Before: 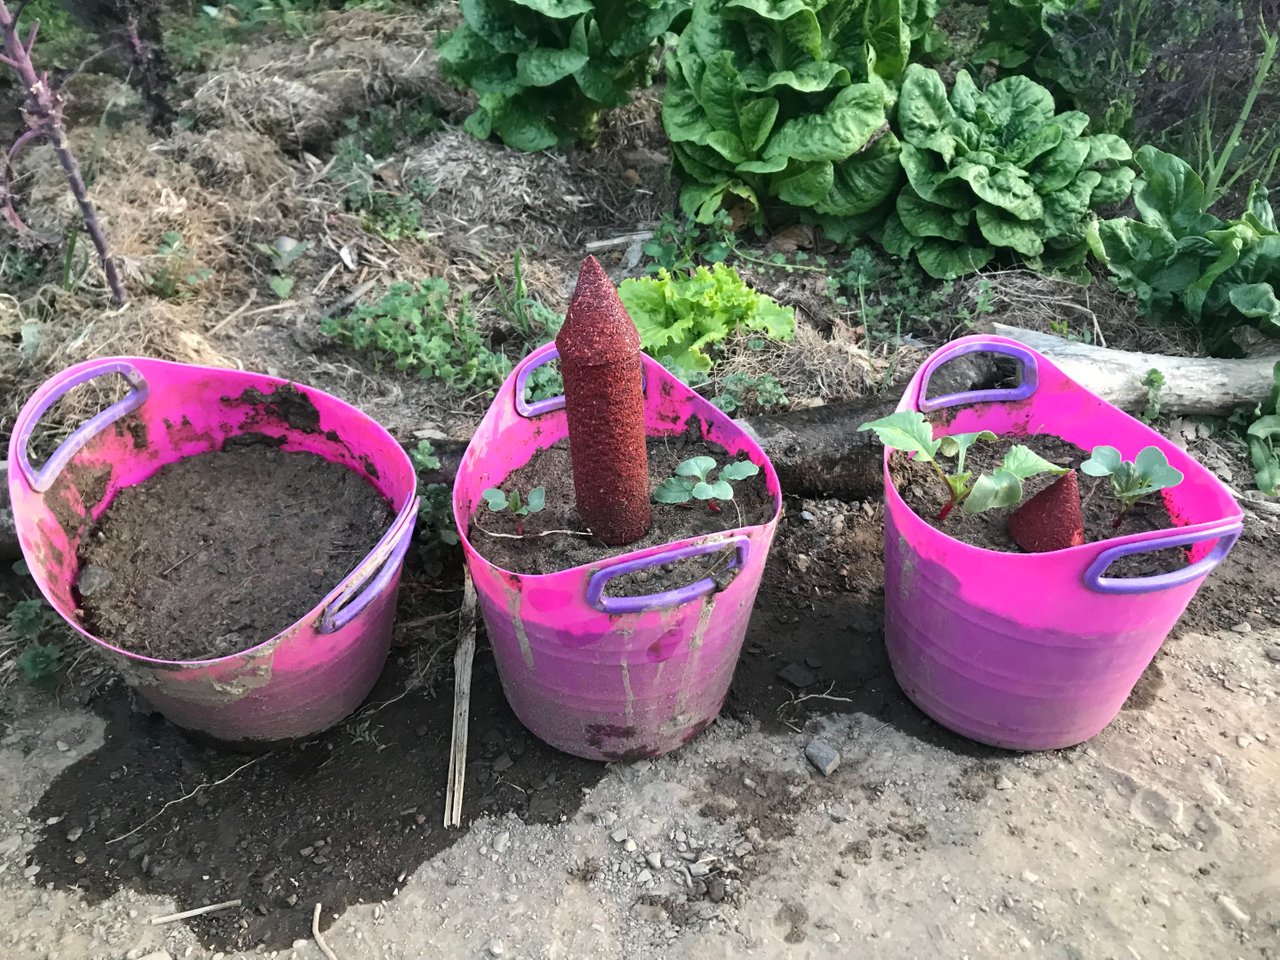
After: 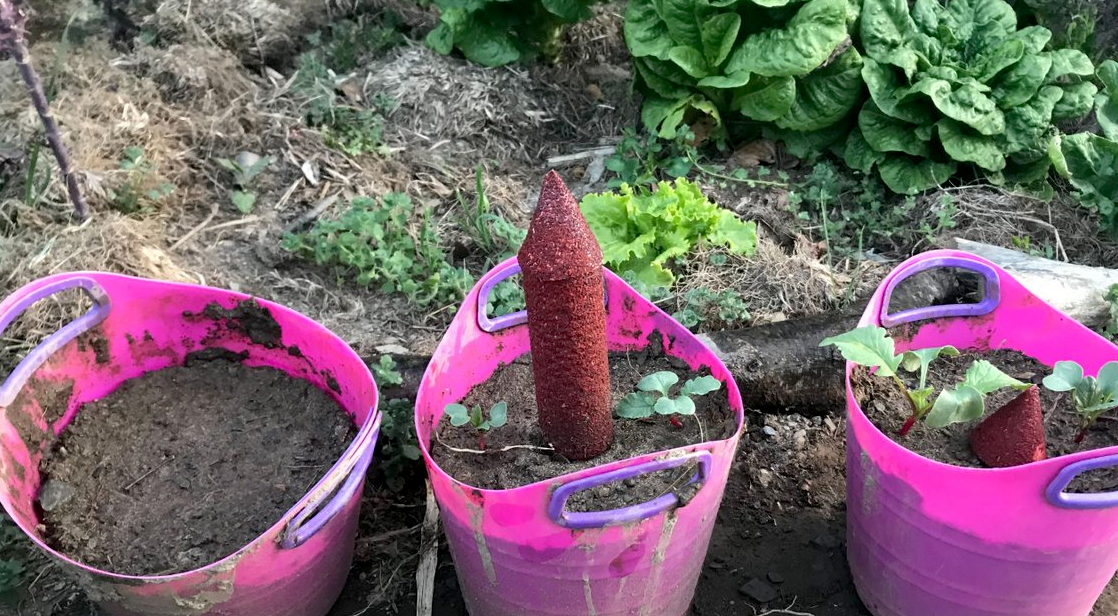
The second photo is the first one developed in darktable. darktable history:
exposure: black level correction 0.005, exposure 0.002 EV, compensate highlight preservation false
crop: left 2.99%, top 8.868%, right 9.607%, bottom 26.927%
